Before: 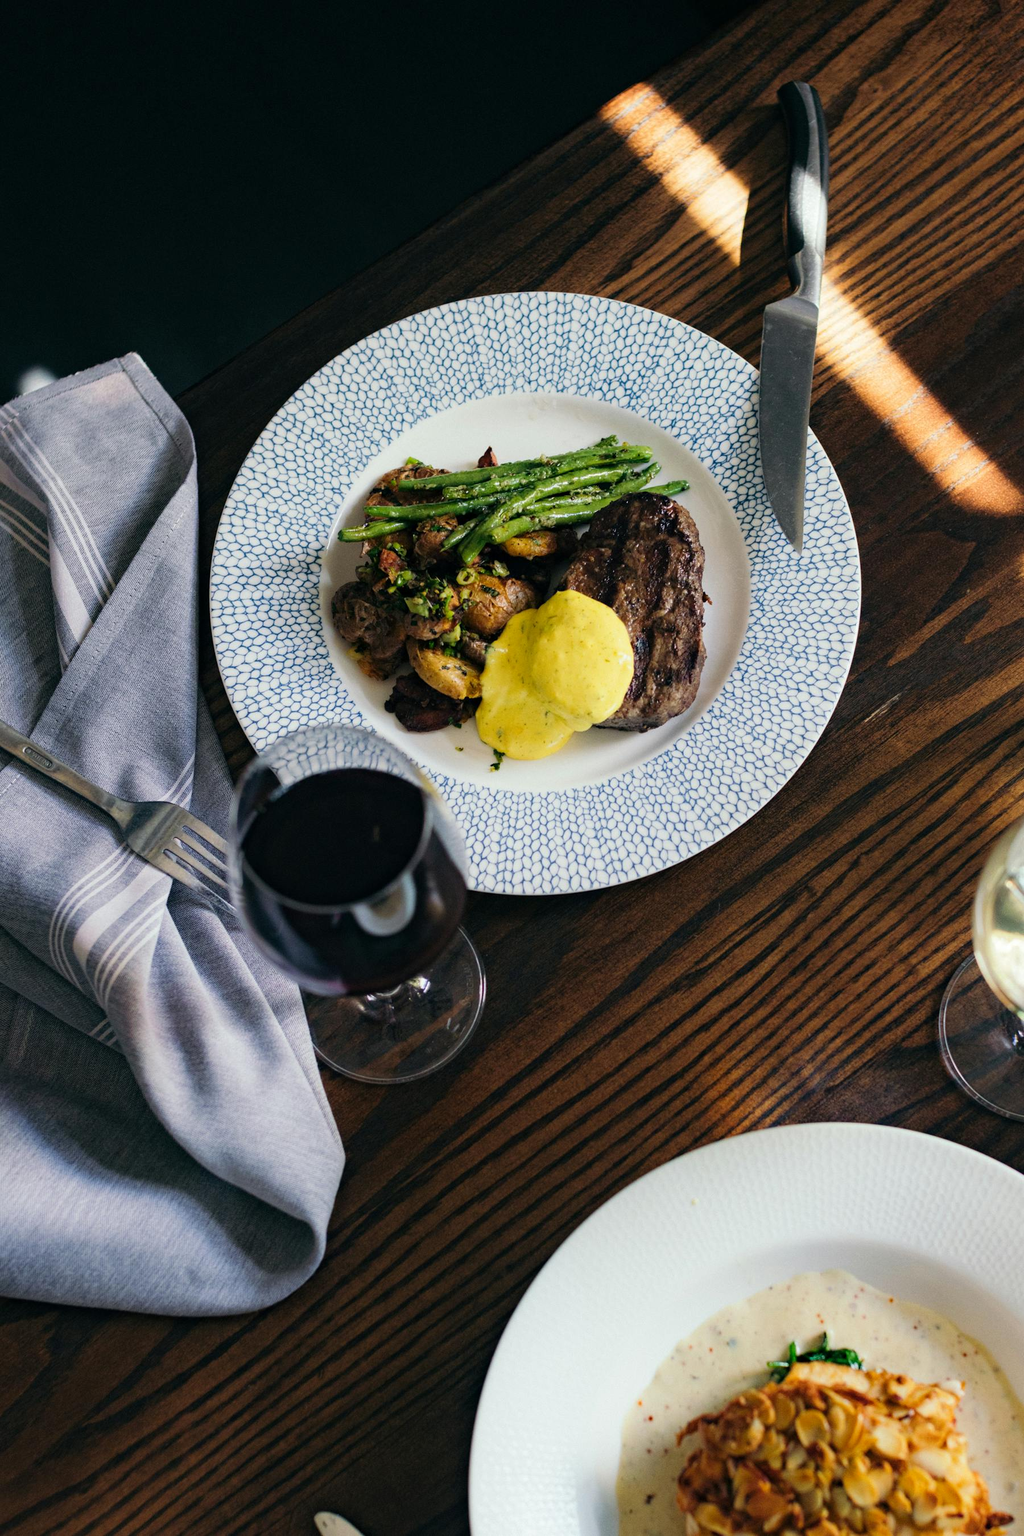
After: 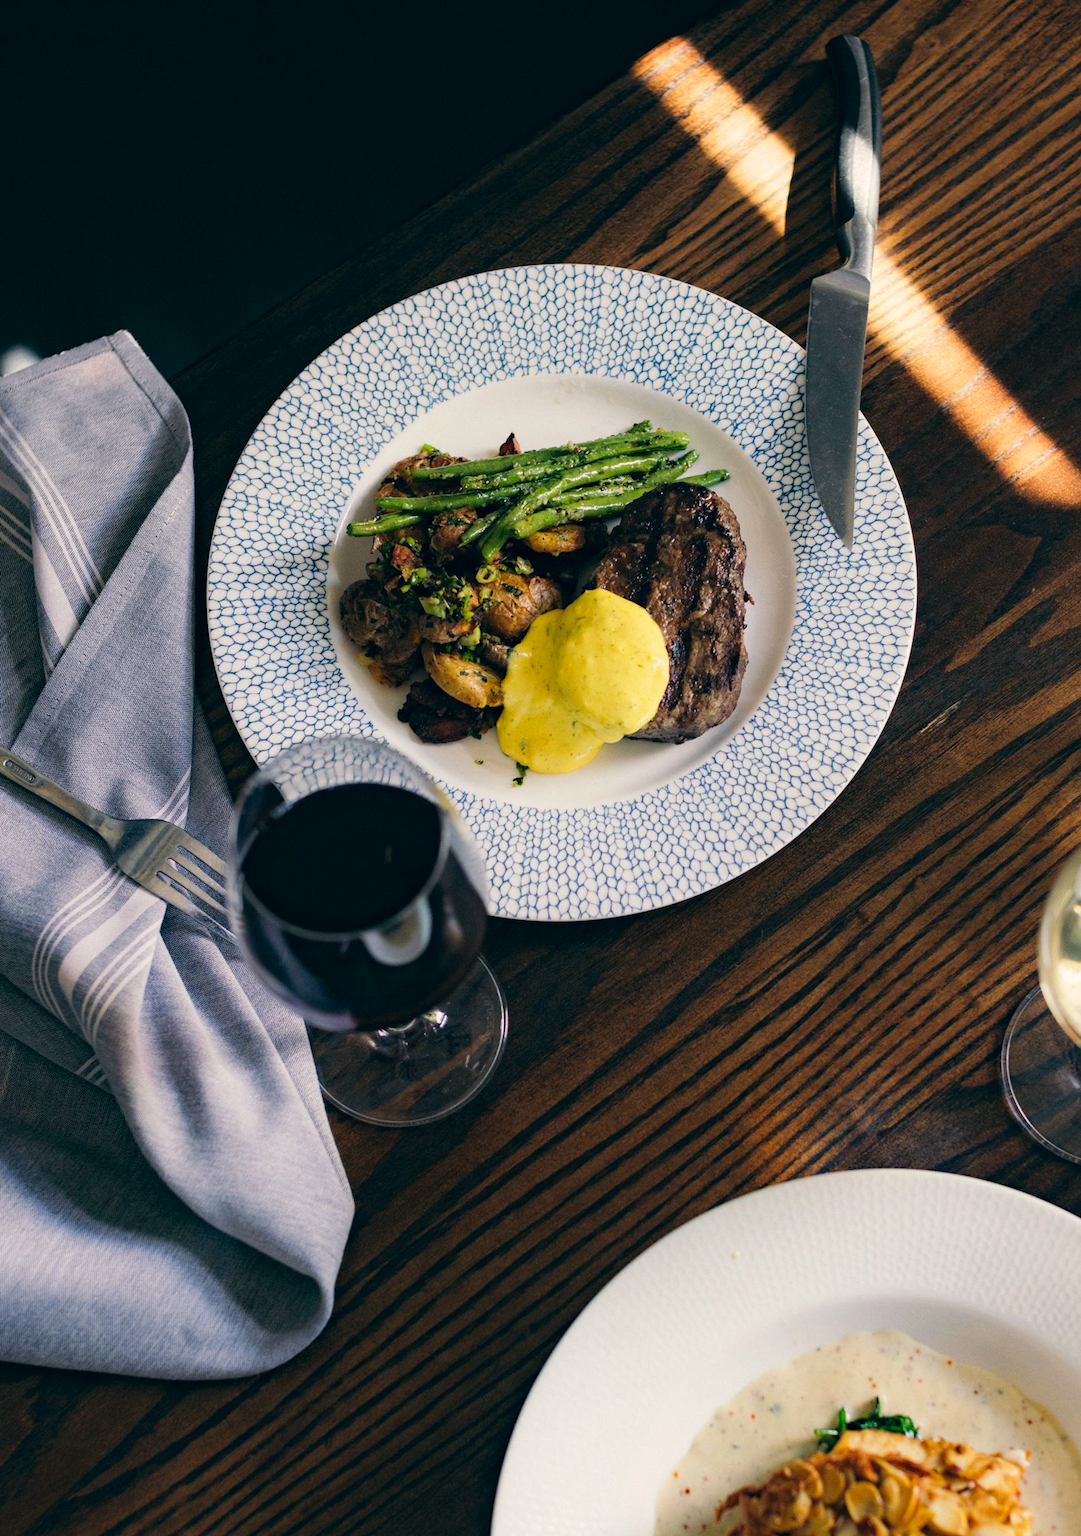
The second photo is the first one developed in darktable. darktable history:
crop: left 1.964%, top 3.251%, right 1.122%, bottom 4.933%
color correction: highlights a* 5.38, highlights b* 5.3, shadows a* -4.26, shadows b* -5.11
